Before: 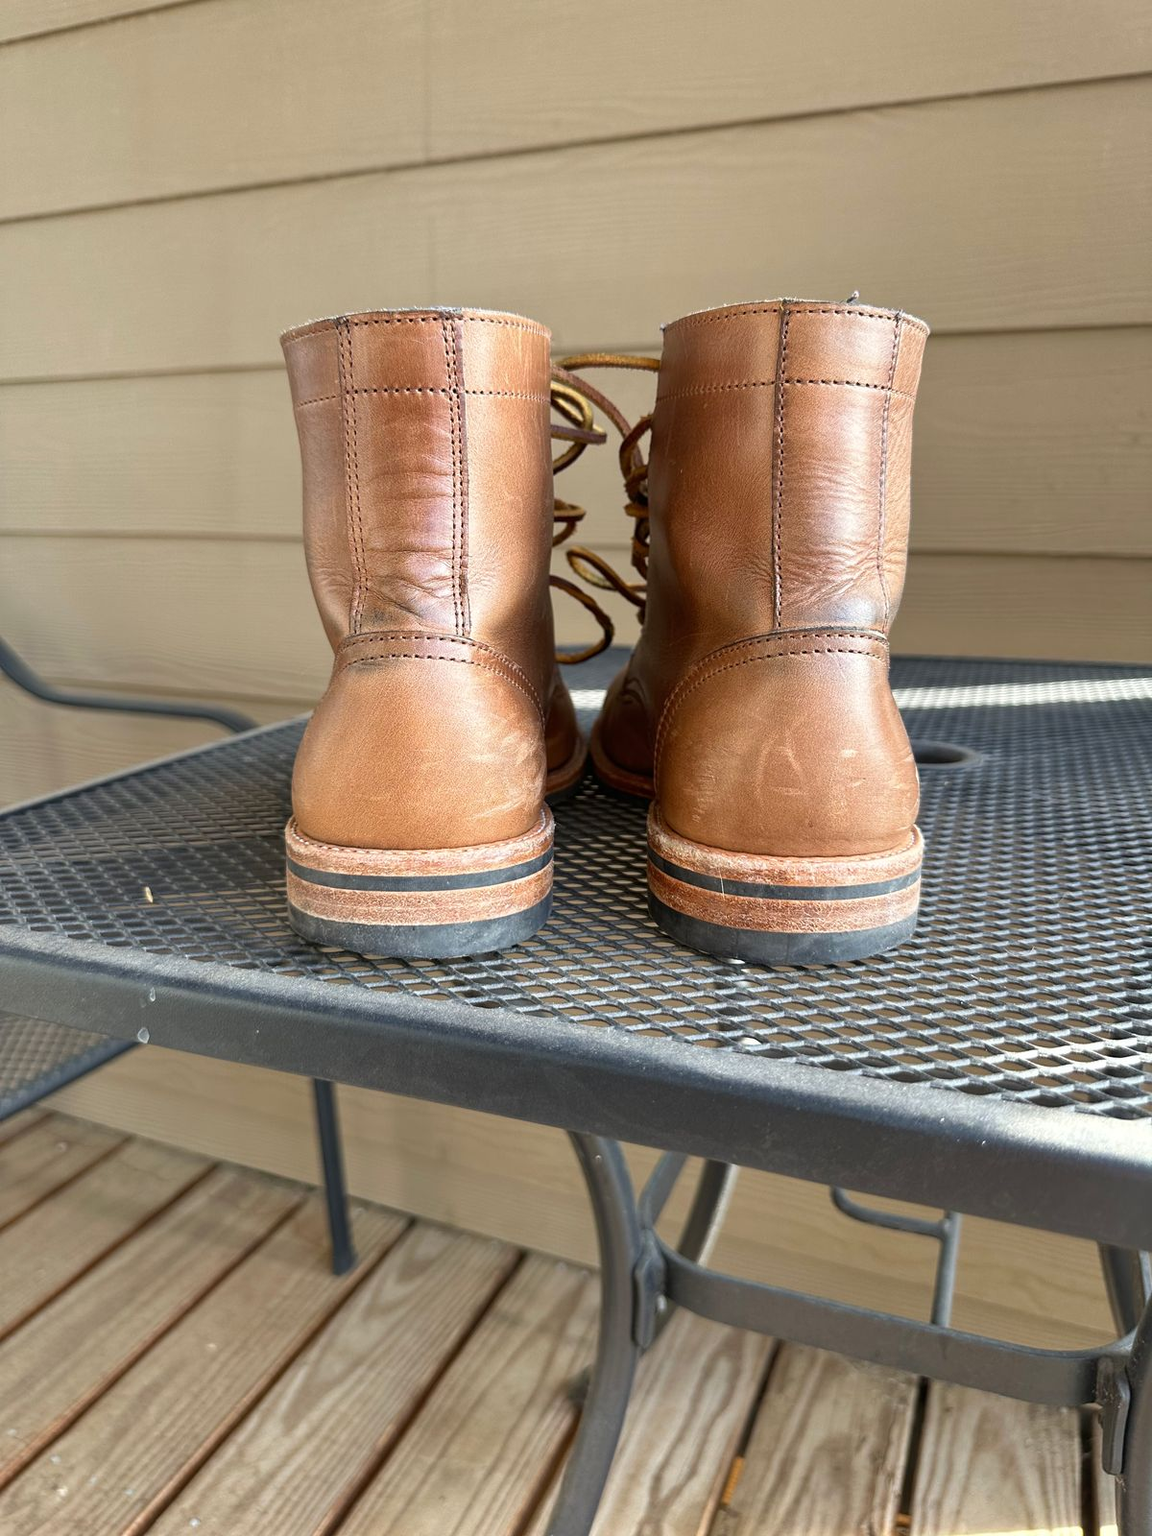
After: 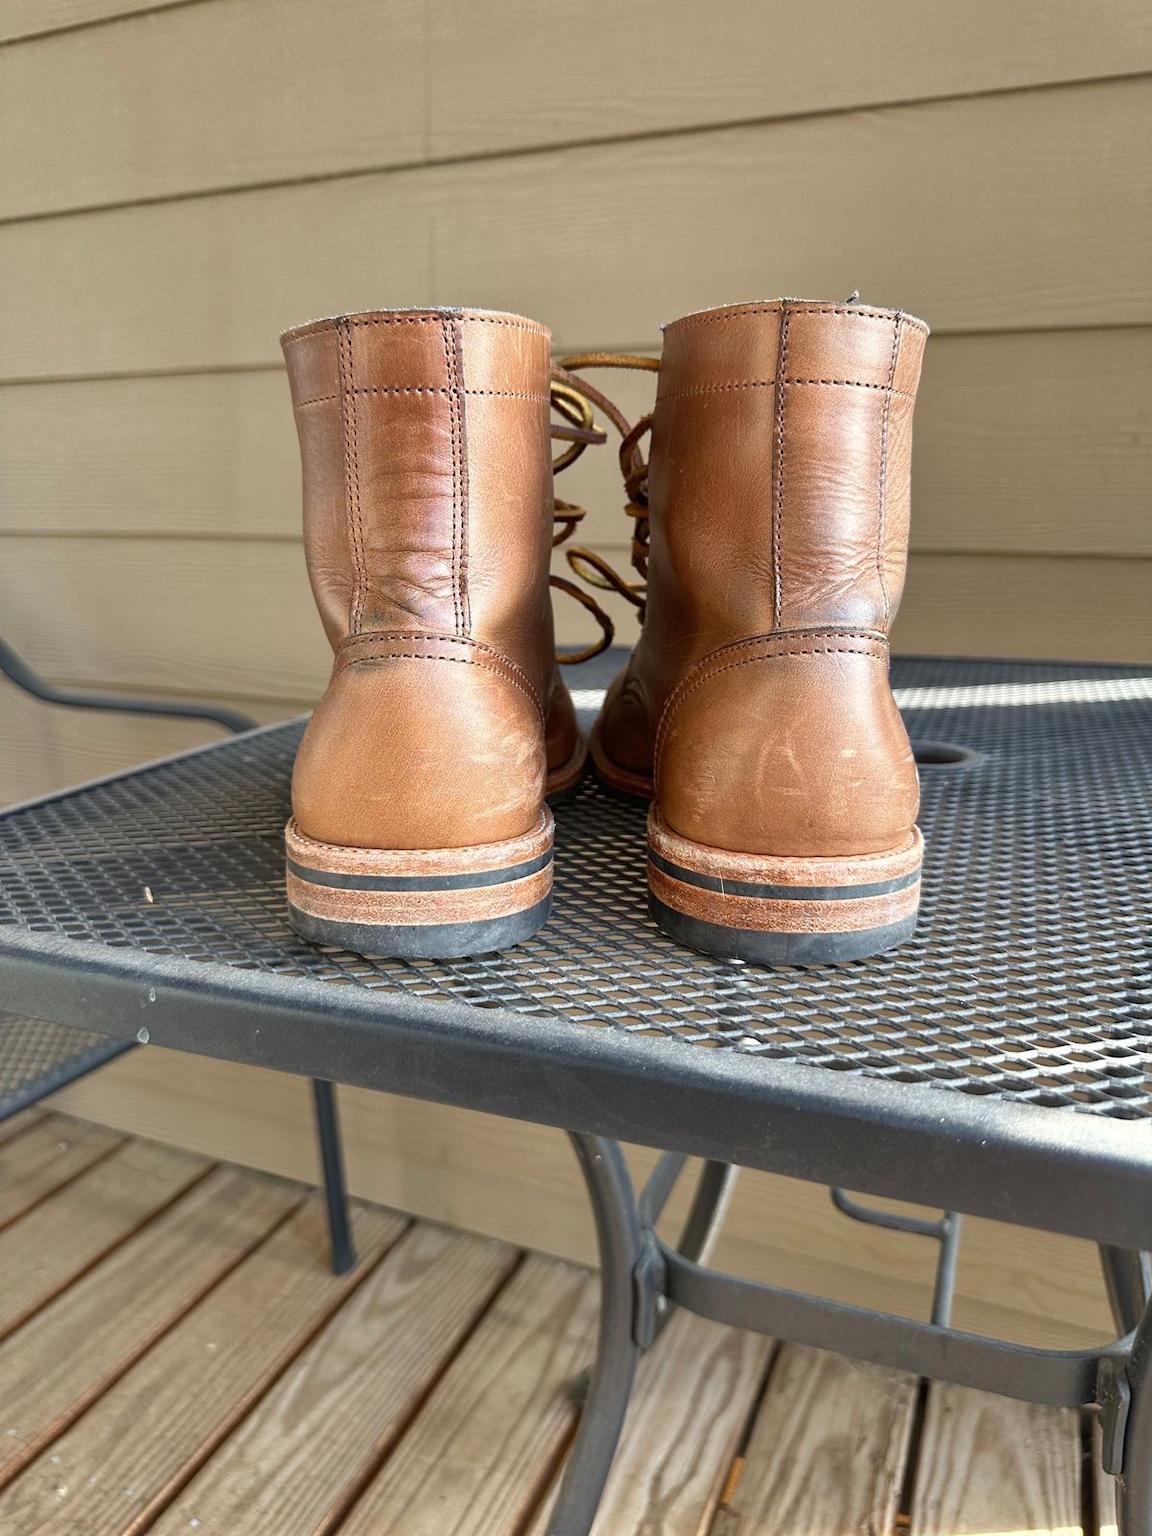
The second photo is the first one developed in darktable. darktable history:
shadows and highlights: white point adjustment 0.04, soften with gaussian
